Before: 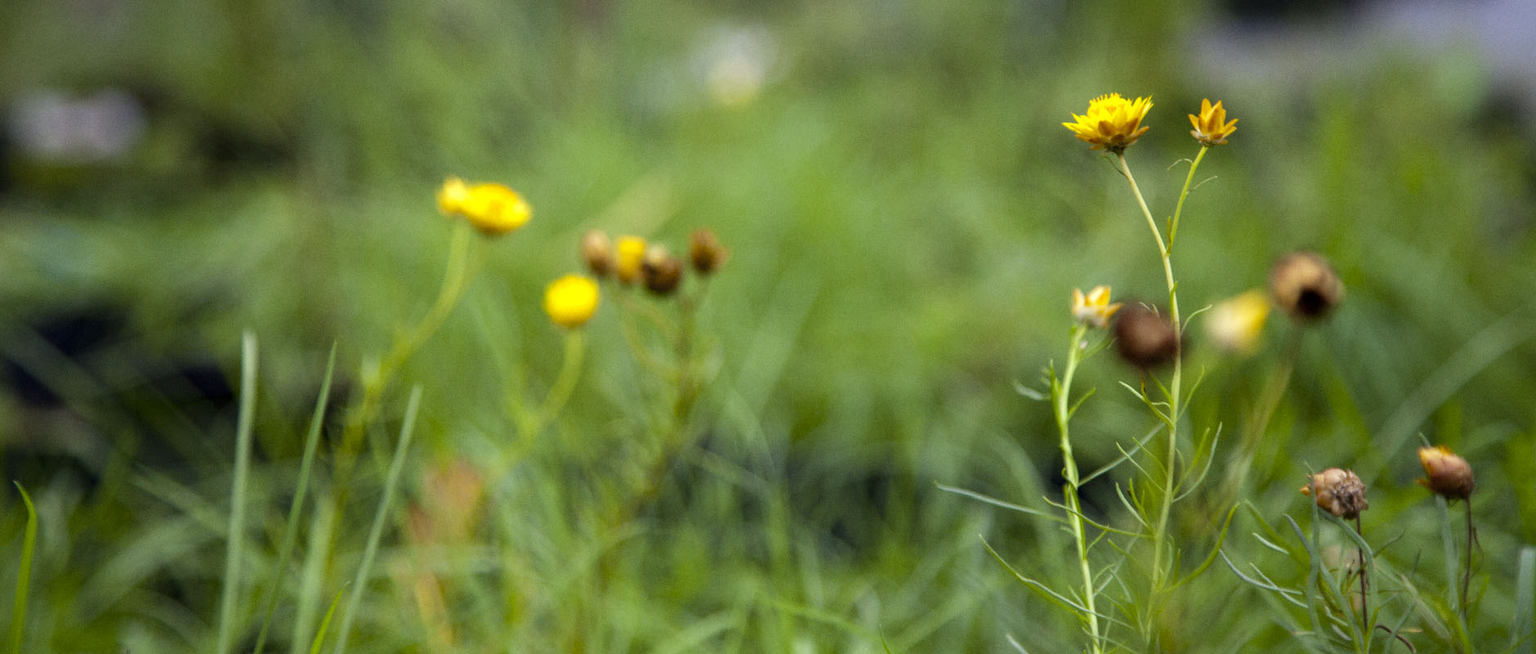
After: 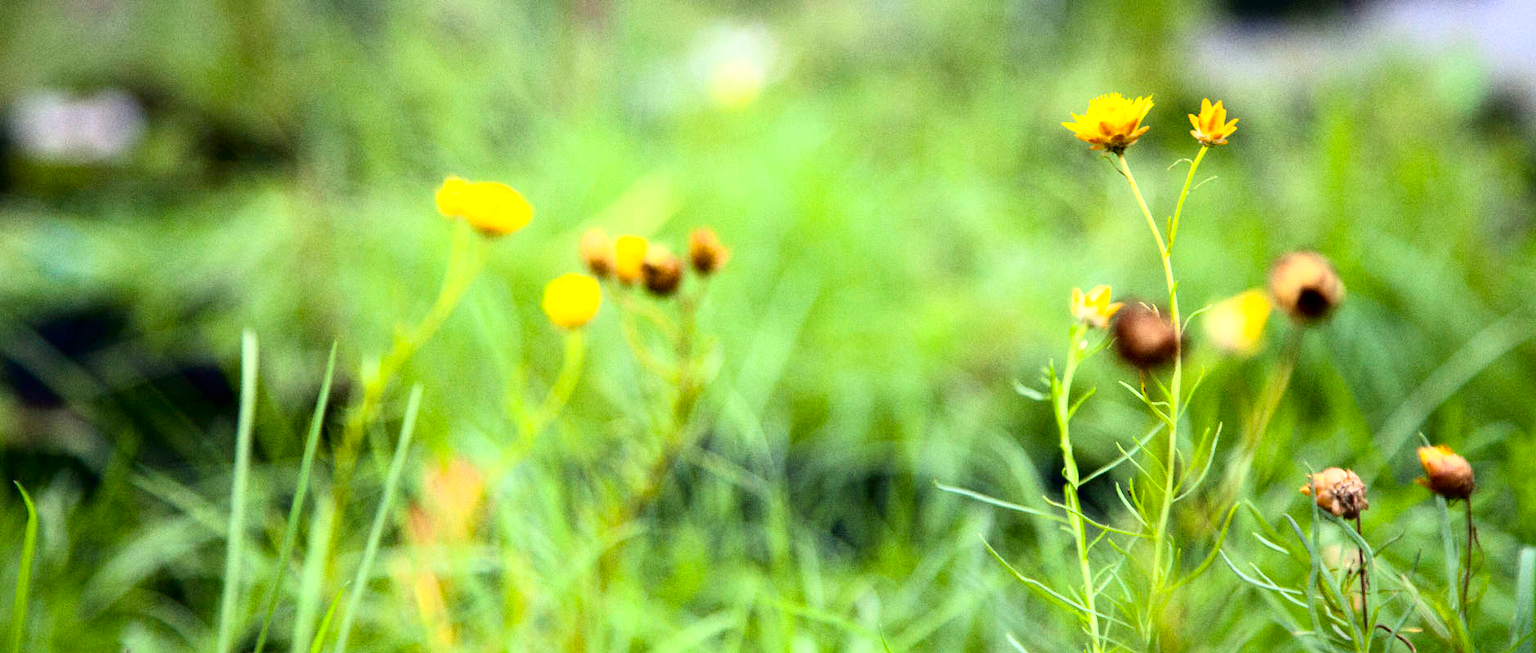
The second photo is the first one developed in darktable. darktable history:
contrast brightness saturation: contrast 0.198, brightness 0.158, saturation 0.22
exposure: black level correction 0, exposure 0.6 EV, compensate highlight preservation false
tone curve: curves: ch0 [(0, 0) (0.003, 0.001) (0.011, 0.005) (0.025, 0.011) (0.044, 0.02) (0.069, 0.031) (0.1, 0.045) (0.136, 0.077) (0.177, 0.124) (0.224, 0.181) (0.277, 0.245) (0.335, 0.316) (0.399, 0.393) (0.468, 0.477) (0.543, 0.568) (0.623, 0.666) (0.709, 0.771) (0.801, 0.871) (0.898, 0.965) (1, 1)], color space Lab, independent channels, preserve colors none
